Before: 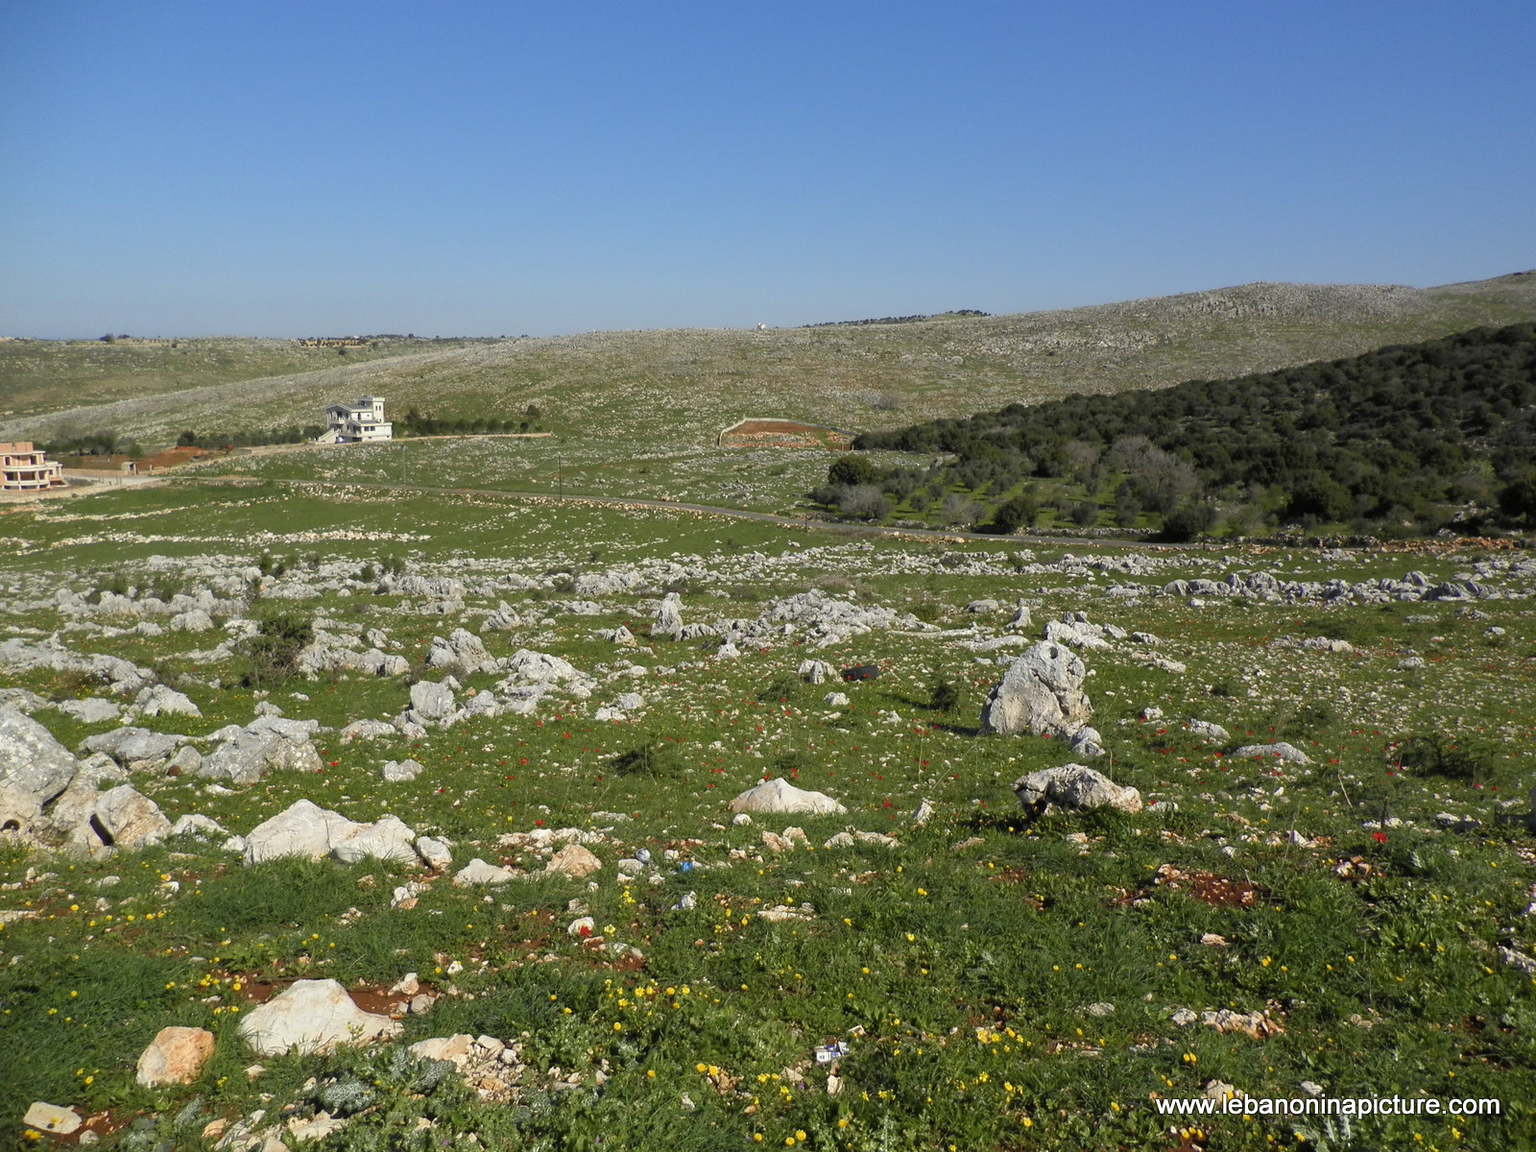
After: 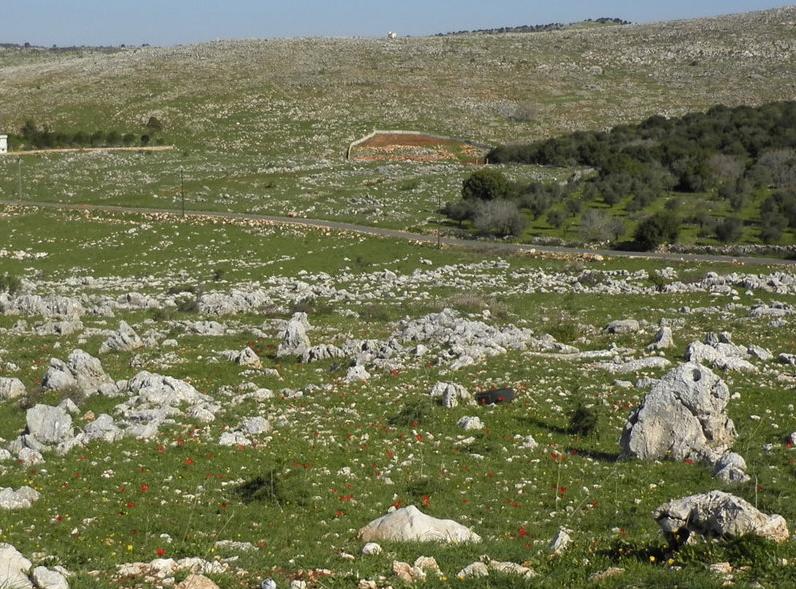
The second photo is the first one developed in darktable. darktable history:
crop: left 25.073%, top 25.448%, right 25.148%, bottom 25.396%
